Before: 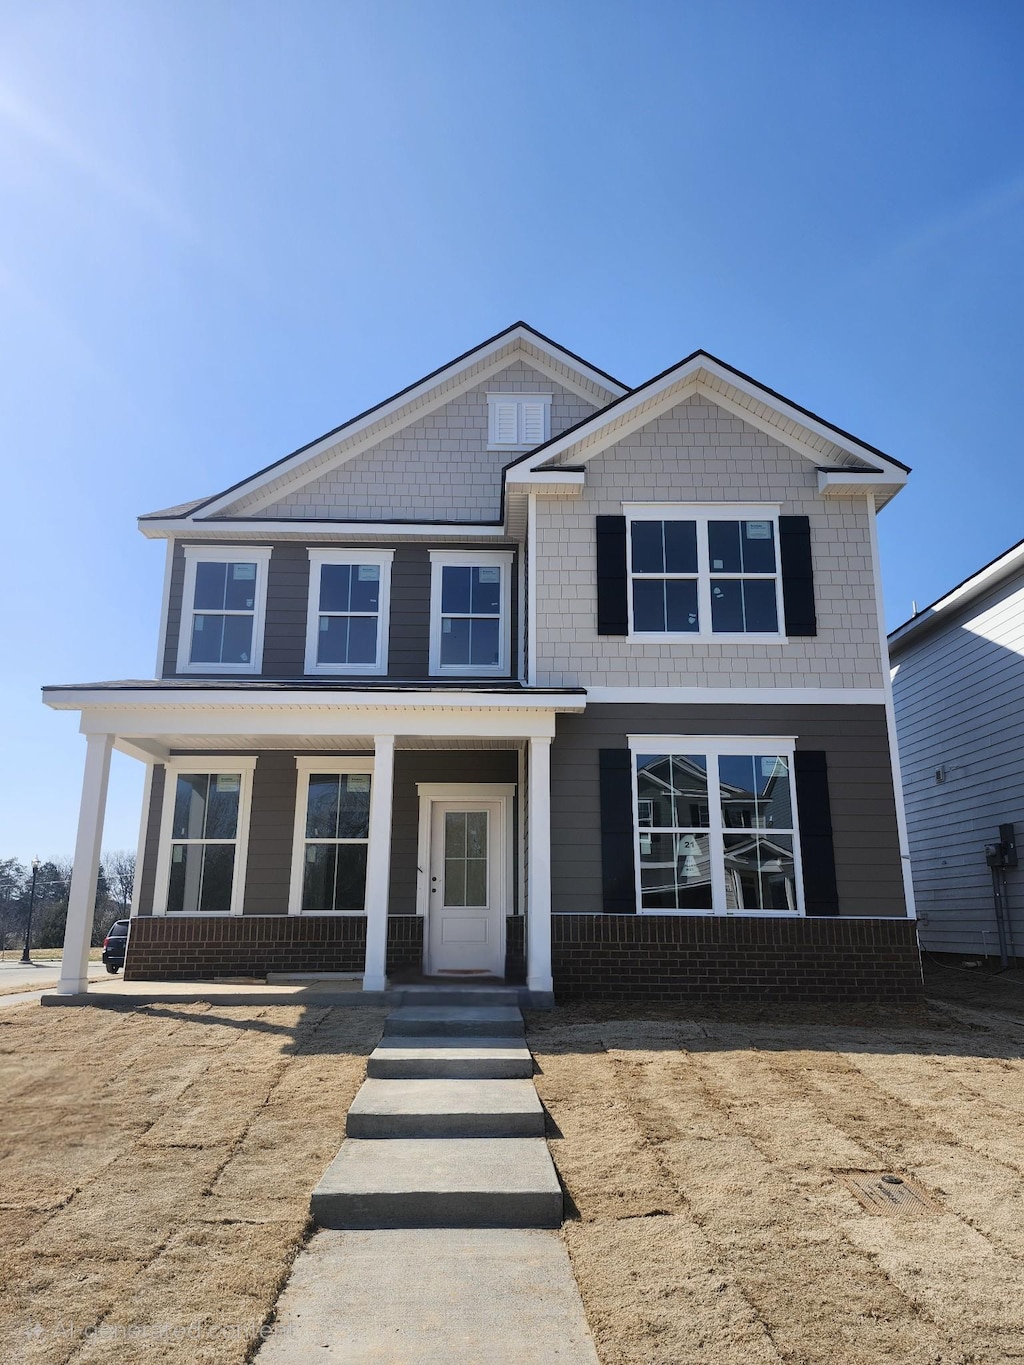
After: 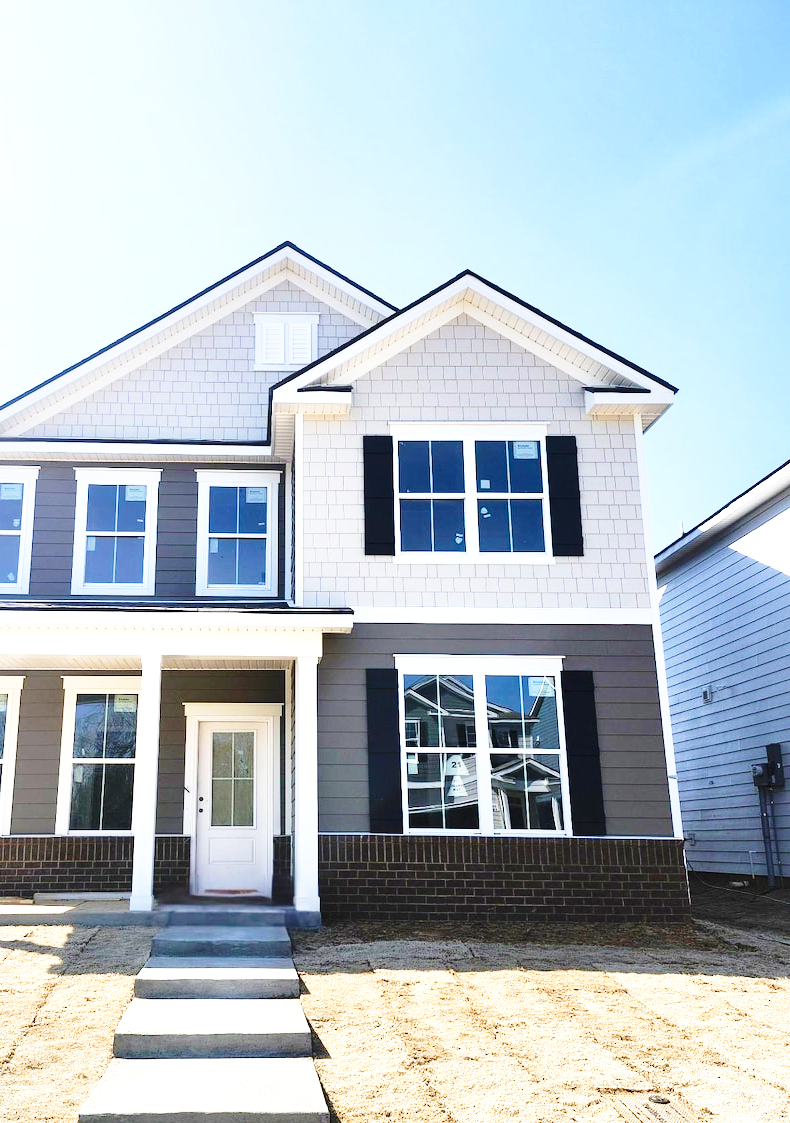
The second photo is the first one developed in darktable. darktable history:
base curve: curves: ch0 [(0, 0) (0.036, 0.037) (0.121, 0.228) (0.46, 0.76) (0.859, 0.983) (1, 1)], preserve colors none
crop: left 22.847%, top 5.91%, bottom 11.809%
exposure: exposure 1 EV, compensate exposure bias true, compensate highlight preservation false
velvia: on, module defaults
